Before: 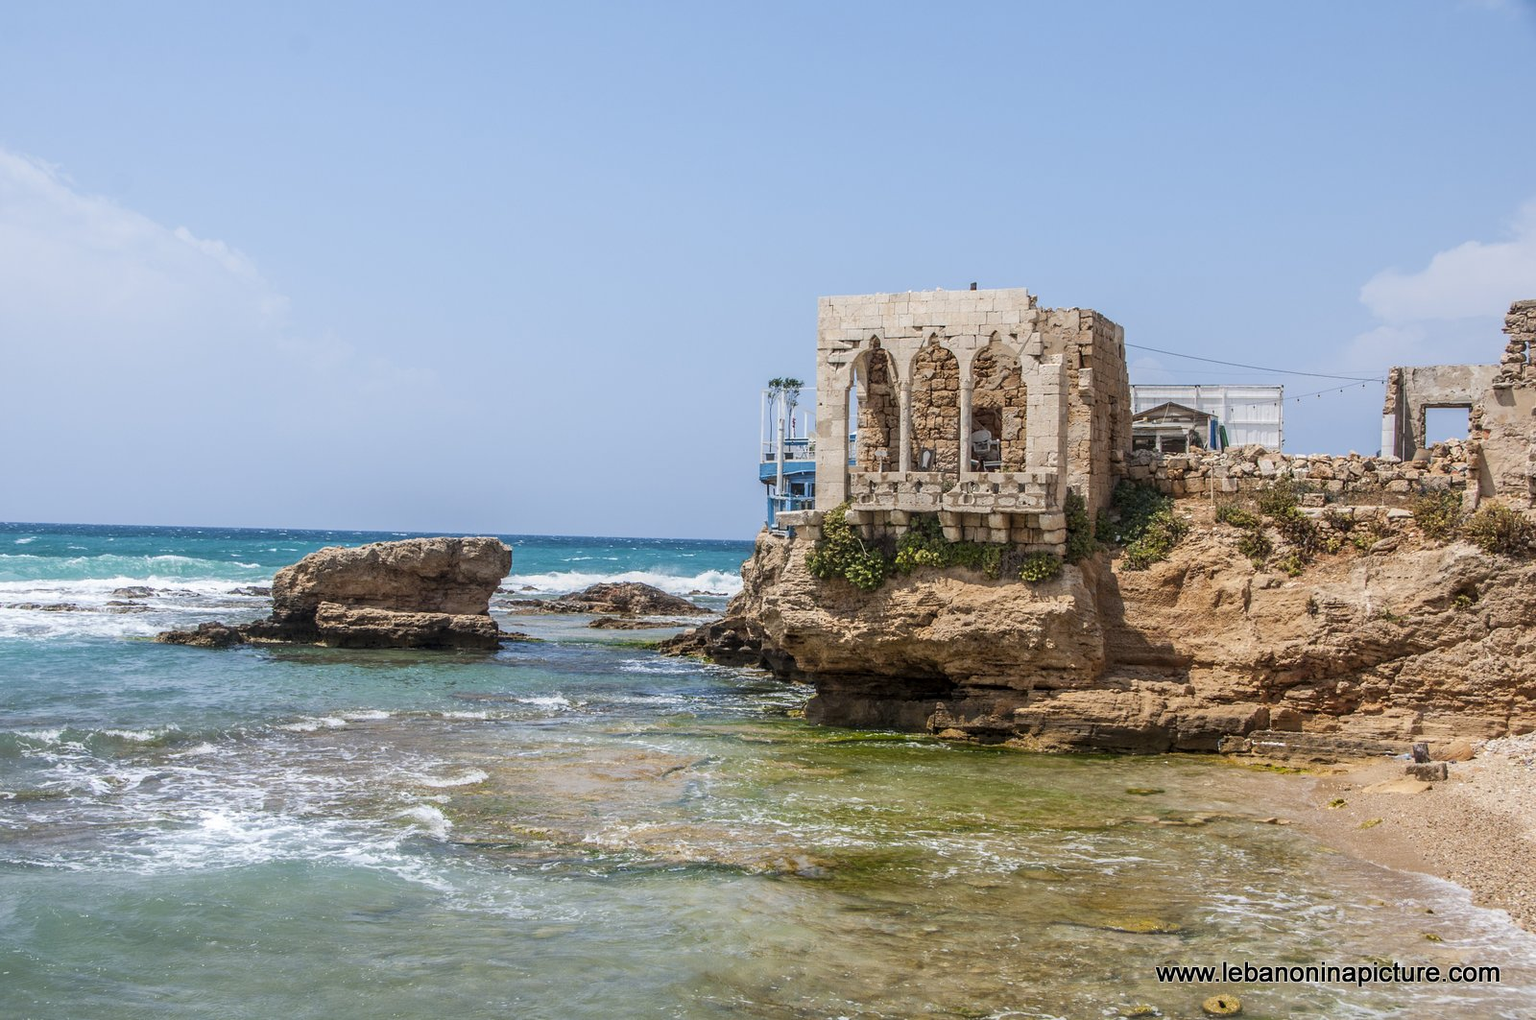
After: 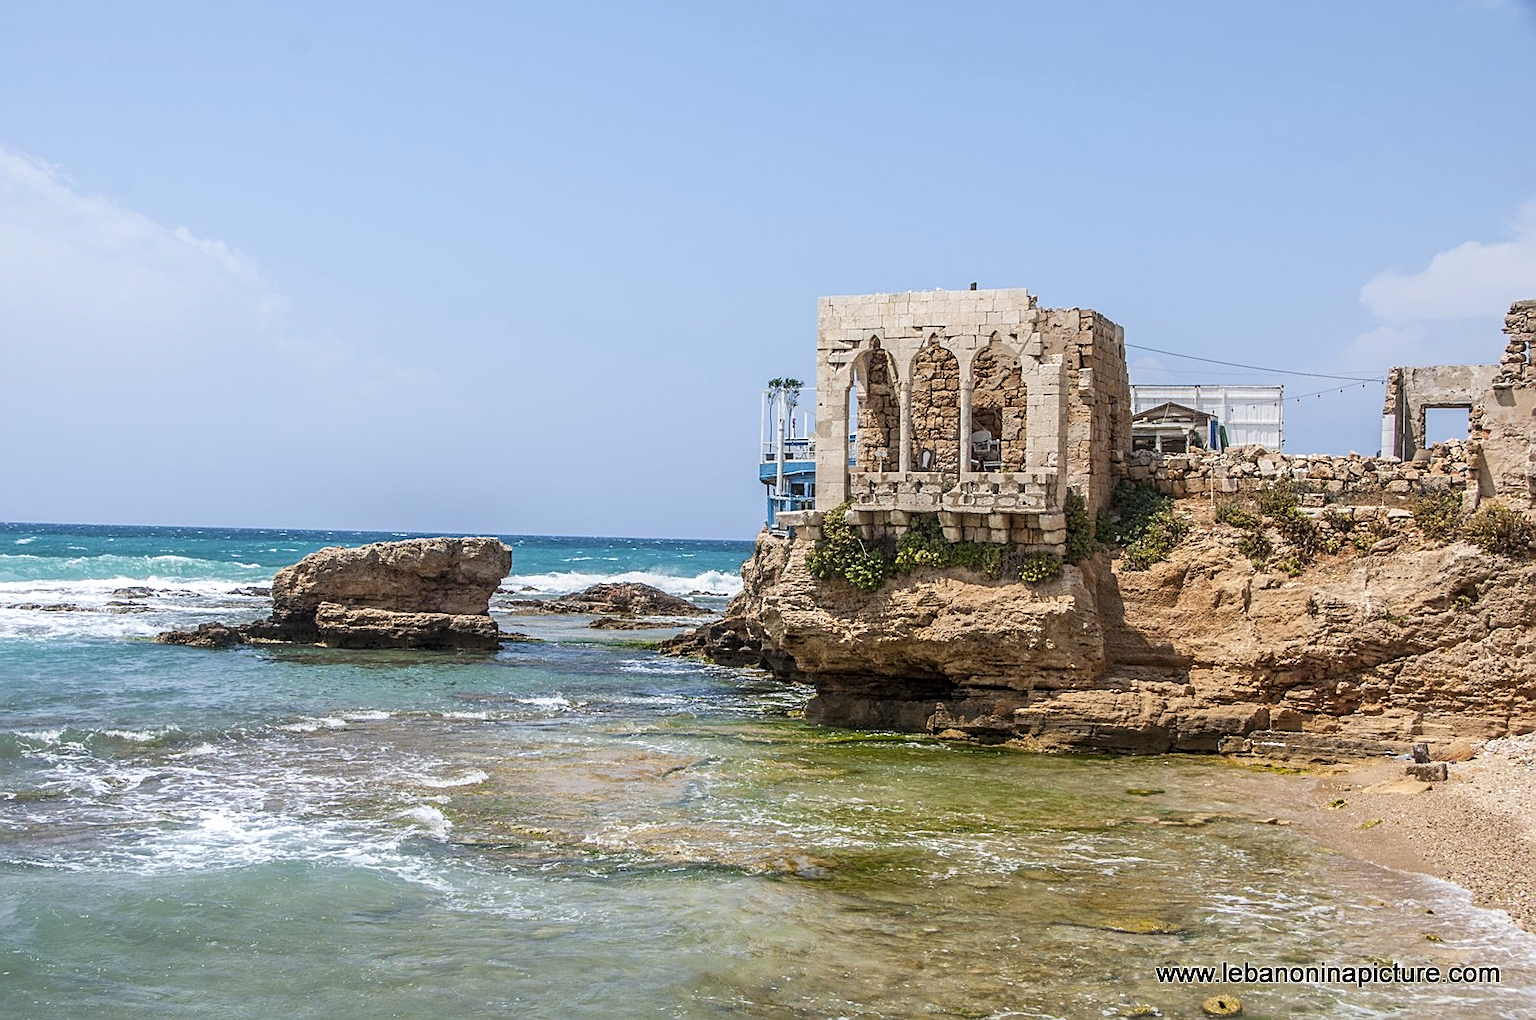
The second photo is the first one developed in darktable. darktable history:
exposure: exposure 0.131 EV, compensate highlight preservation false
sharpen: on, module defaults
